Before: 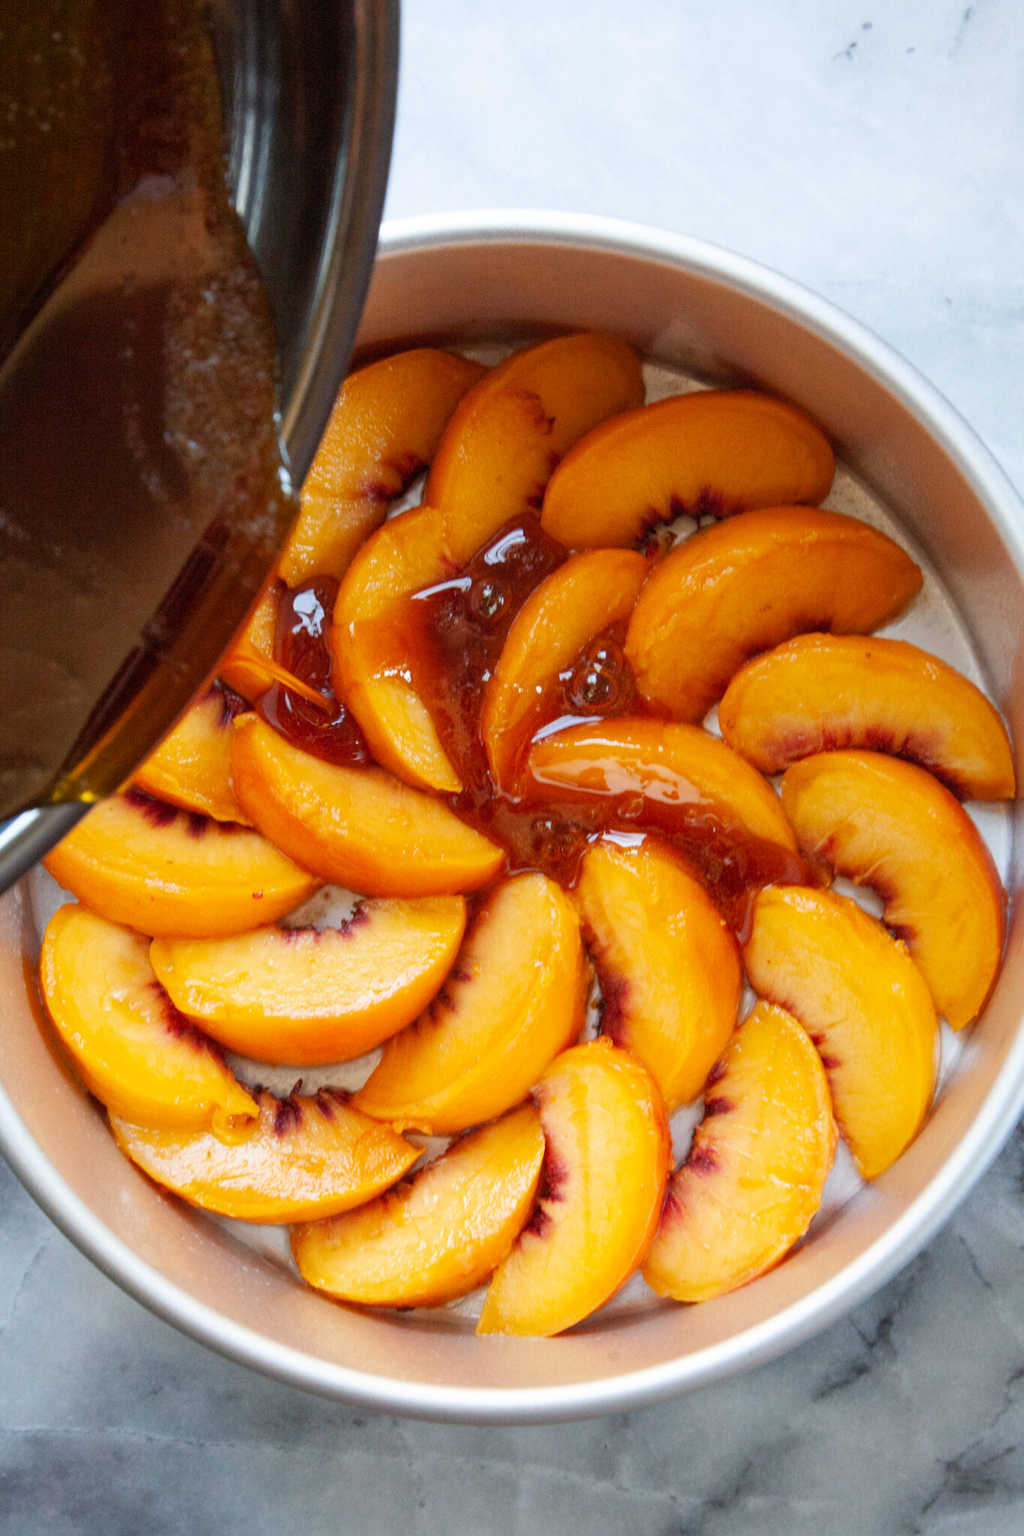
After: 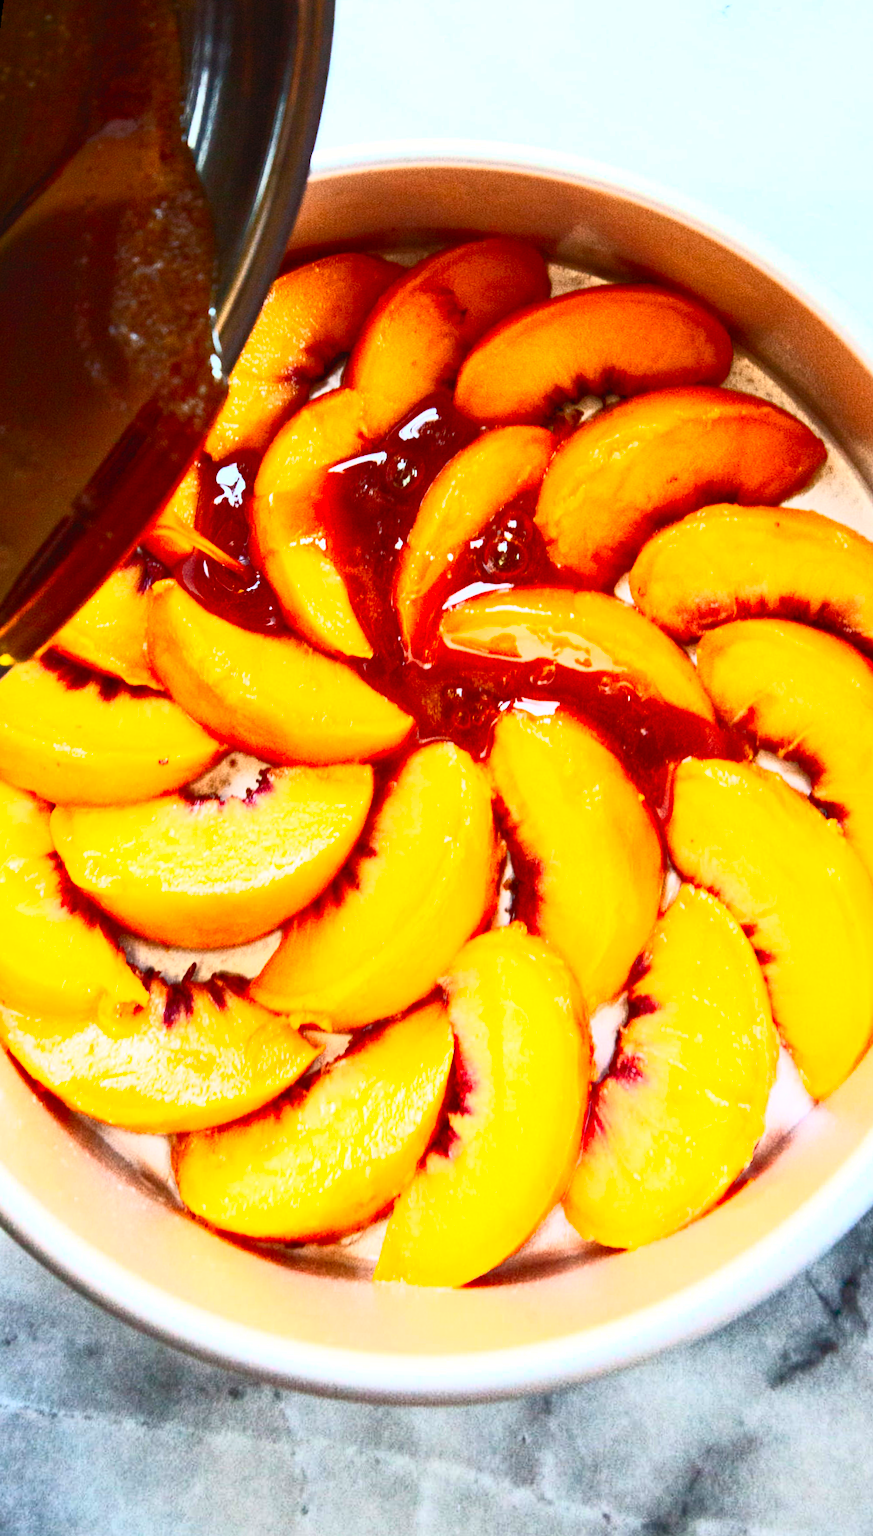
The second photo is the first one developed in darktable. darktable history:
rotate and perspective: rotation 0.72°, lens shift (vertical) -0.352, lens shift (horizontal) -0.051, crop left 0.152, crop right 0.859, crop top 0.019, crop bottom 0.964
contrast brightness saturation: contrast 0.83, brightness 0.59, saturation 0.59
haze removal: compatibility mode true, adaptive false
